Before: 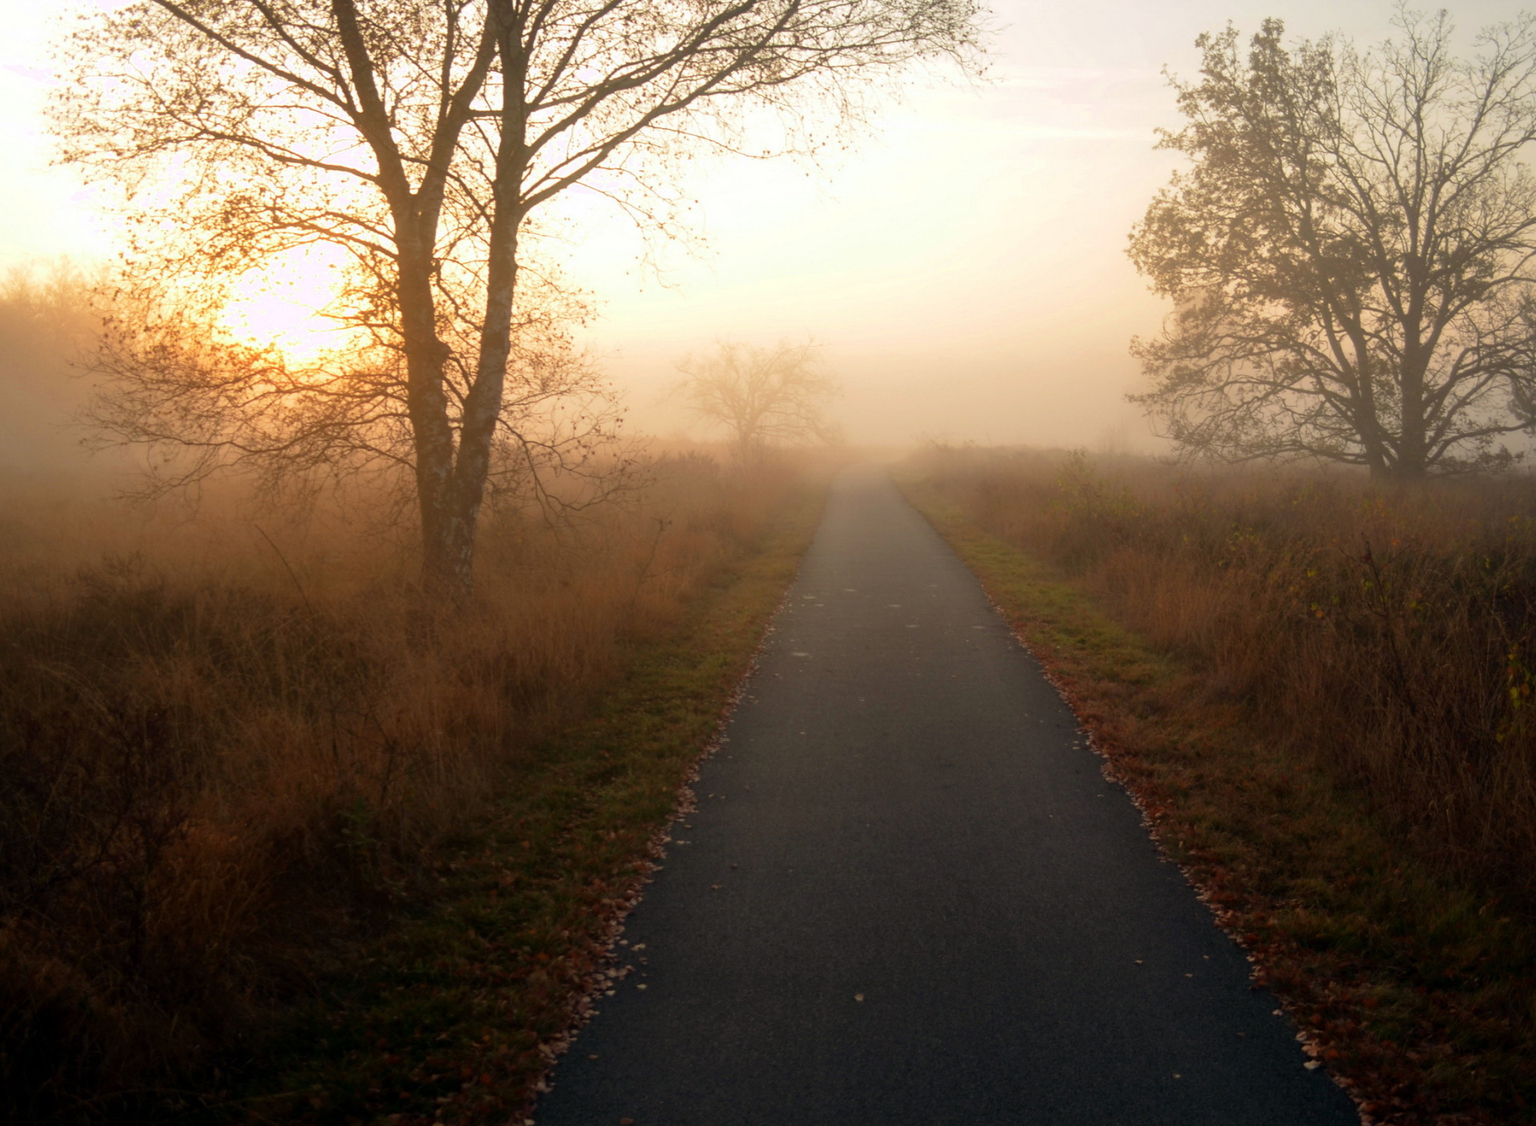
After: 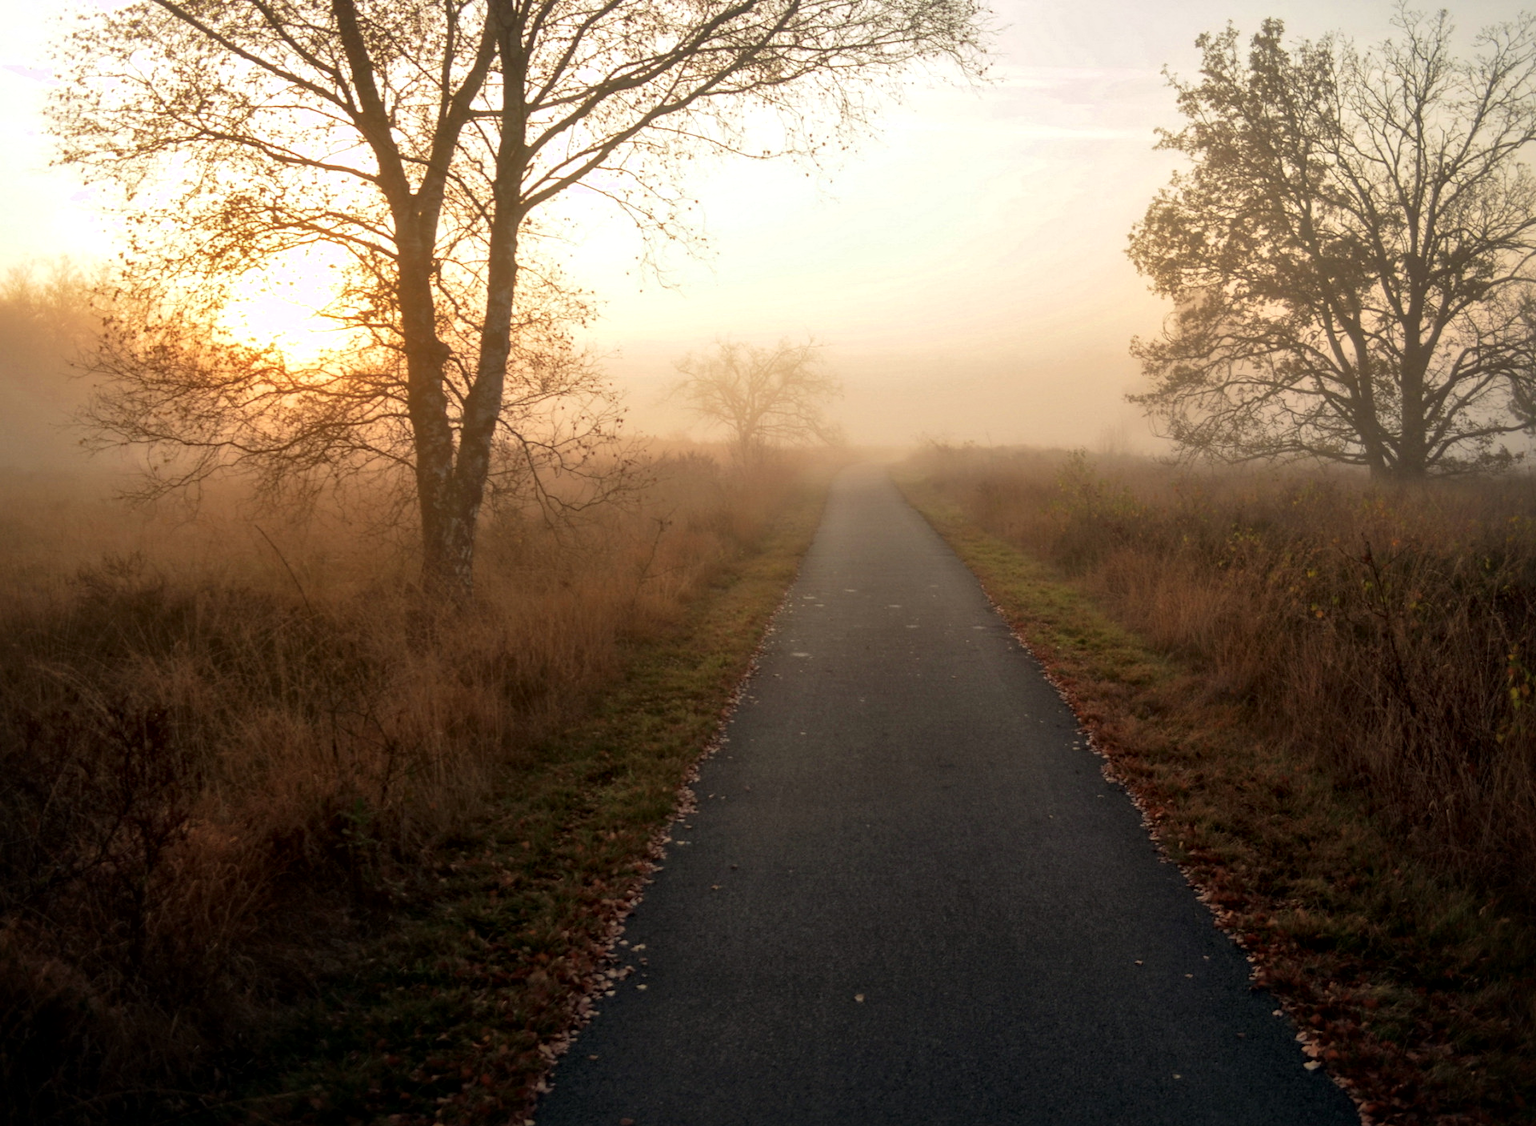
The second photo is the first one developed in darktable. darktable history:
local contrast: mode bilateral grid, contrast 20, coarseness 50, detail 159%, midtone range 0.2
white balance: emerald 1
